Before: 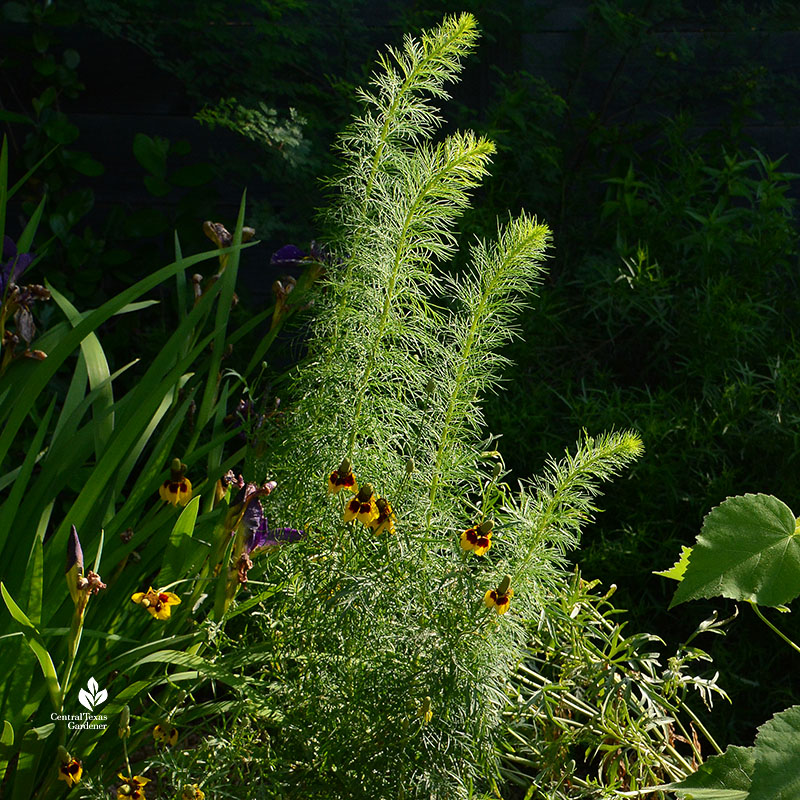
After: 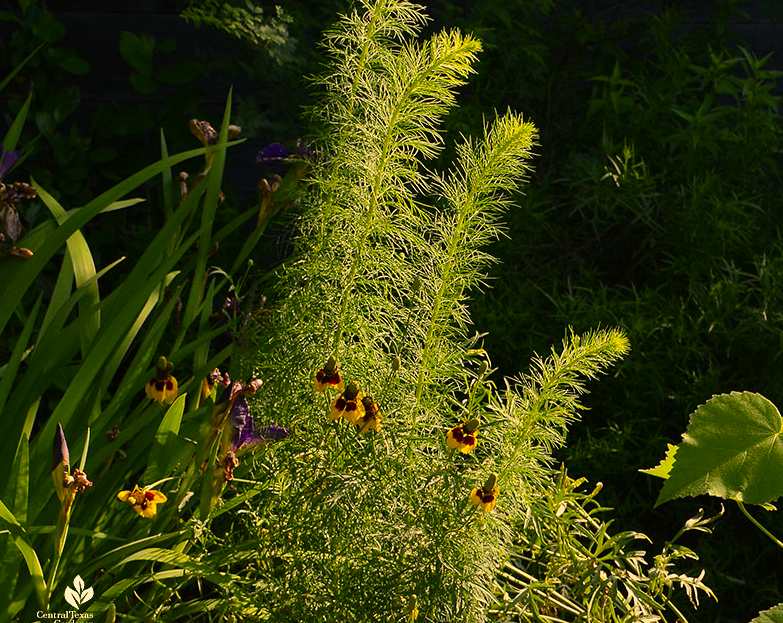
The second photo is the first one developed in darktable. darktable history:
color correction: highlights a* 15, highlights b* 31.55
crop and rotate: left 1.814%, top 12.818%, right 0.25%, bottom 9.225%
